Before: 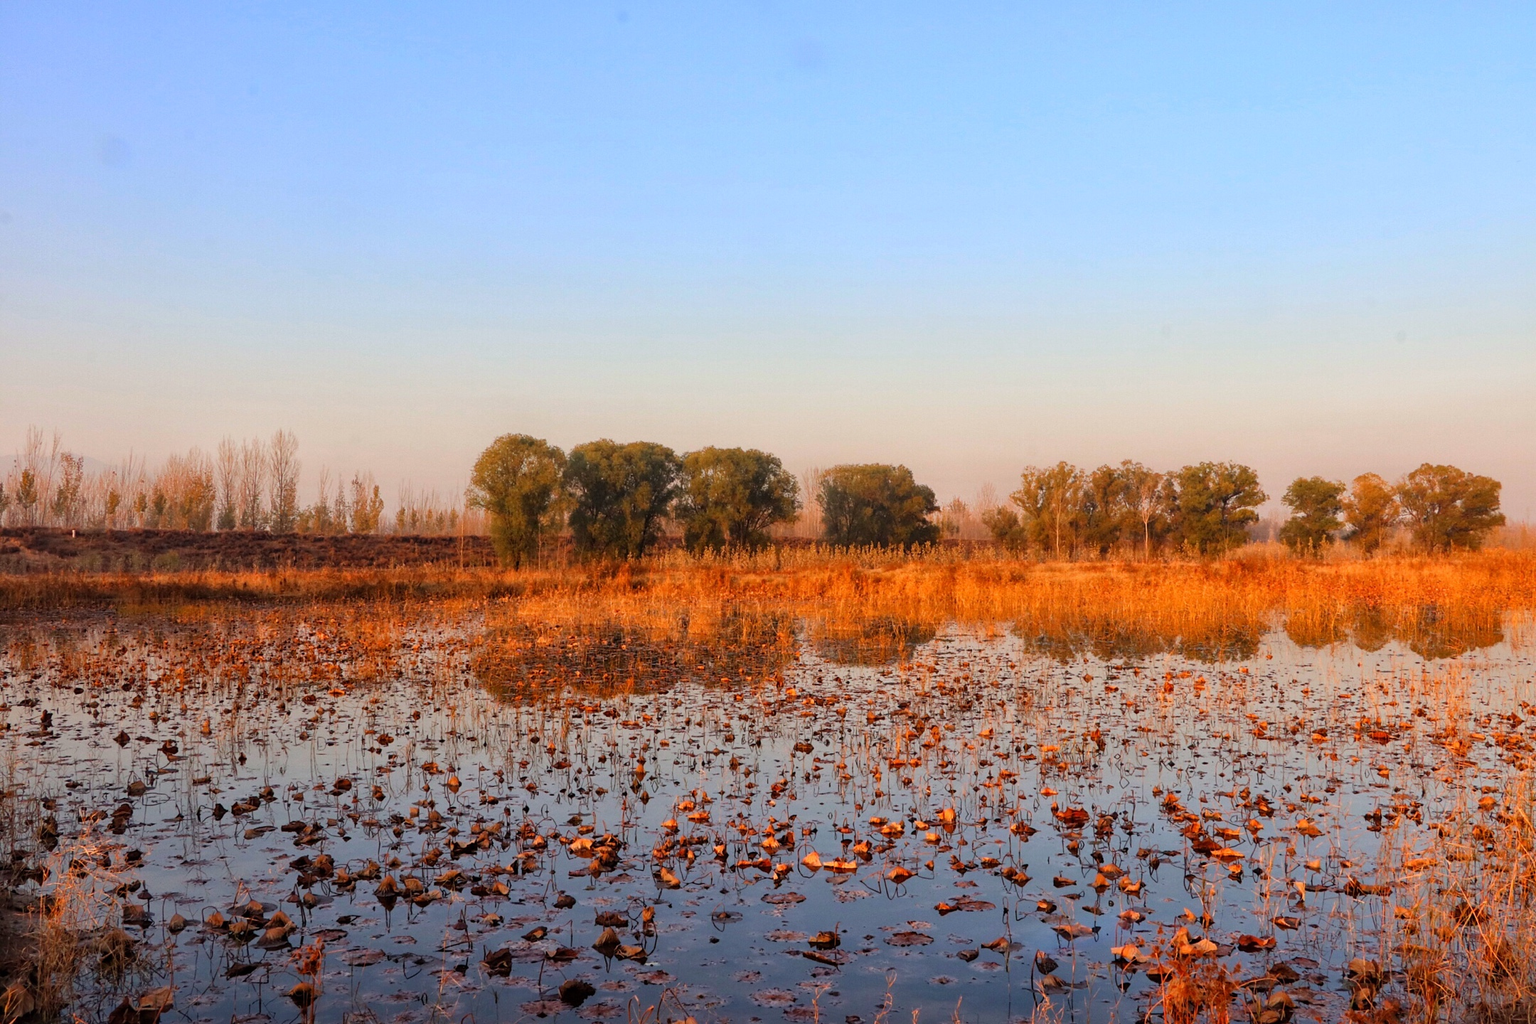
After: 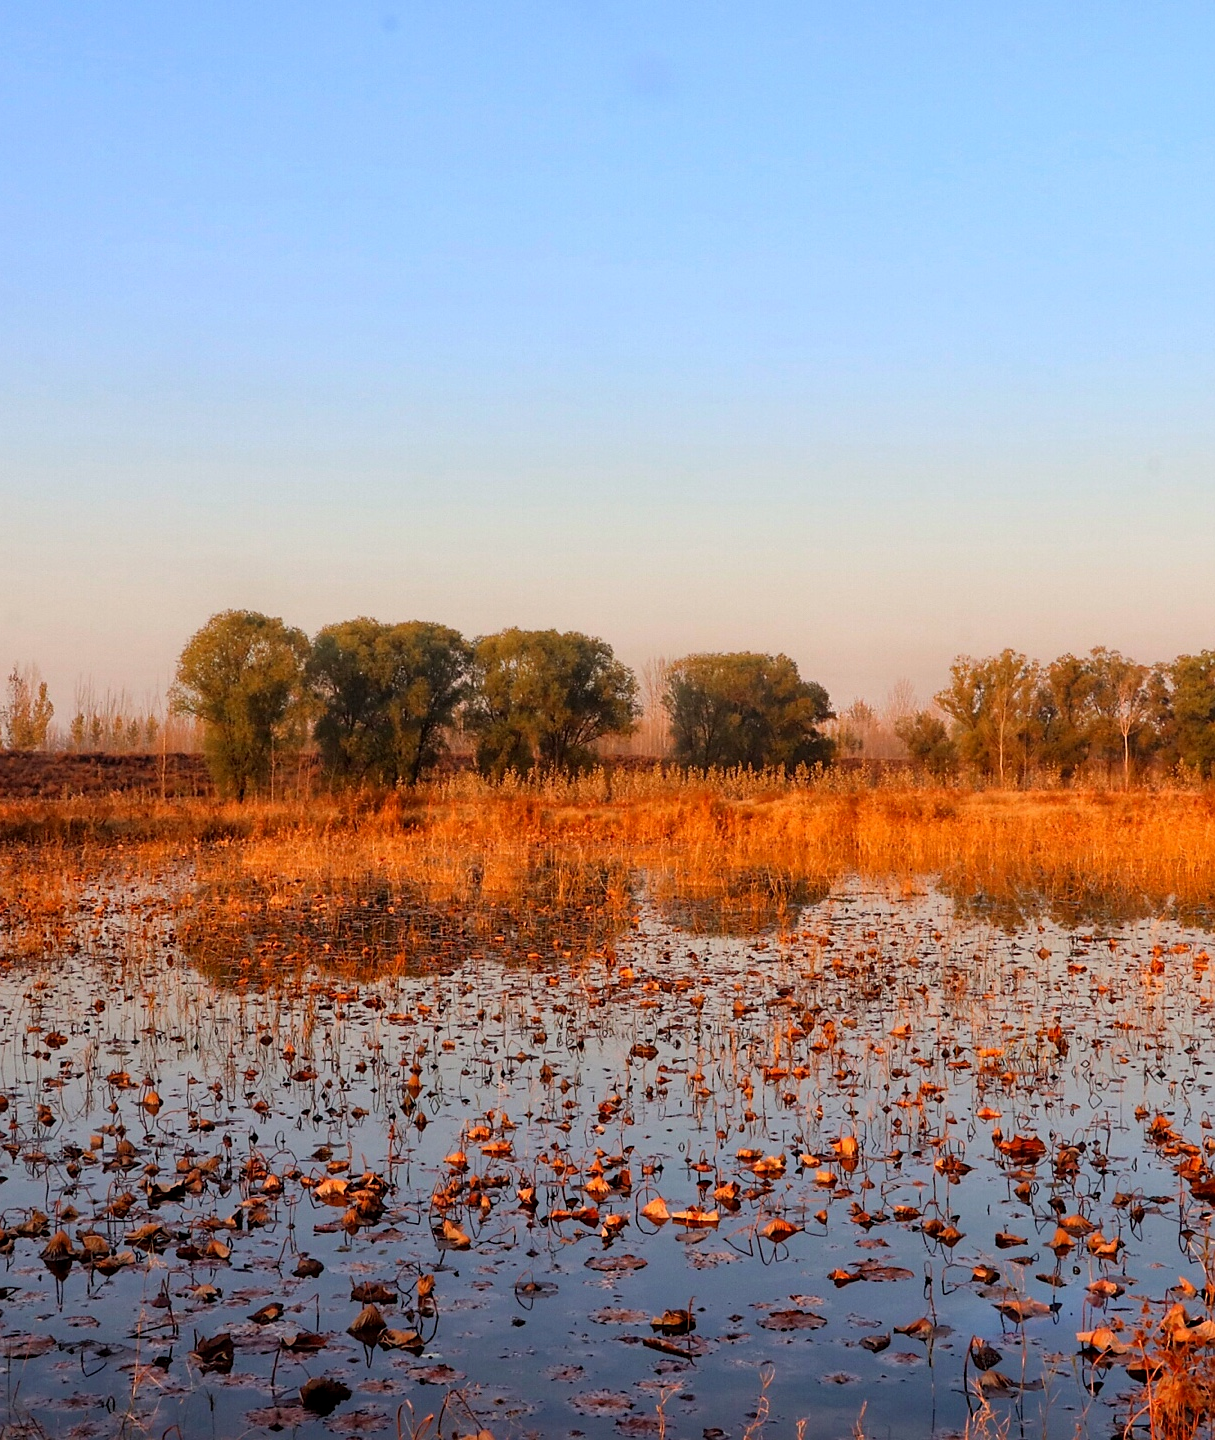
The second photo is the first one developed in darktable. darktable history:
color balance: mode lift, gamma, gain (sRGB), lift [0.97, 1, 1, 1], gamma [1.03, 1, 1, 1]
crop and rotate: left 22.516%, right 21.234%
sharpen: radius 1, threshold 1
